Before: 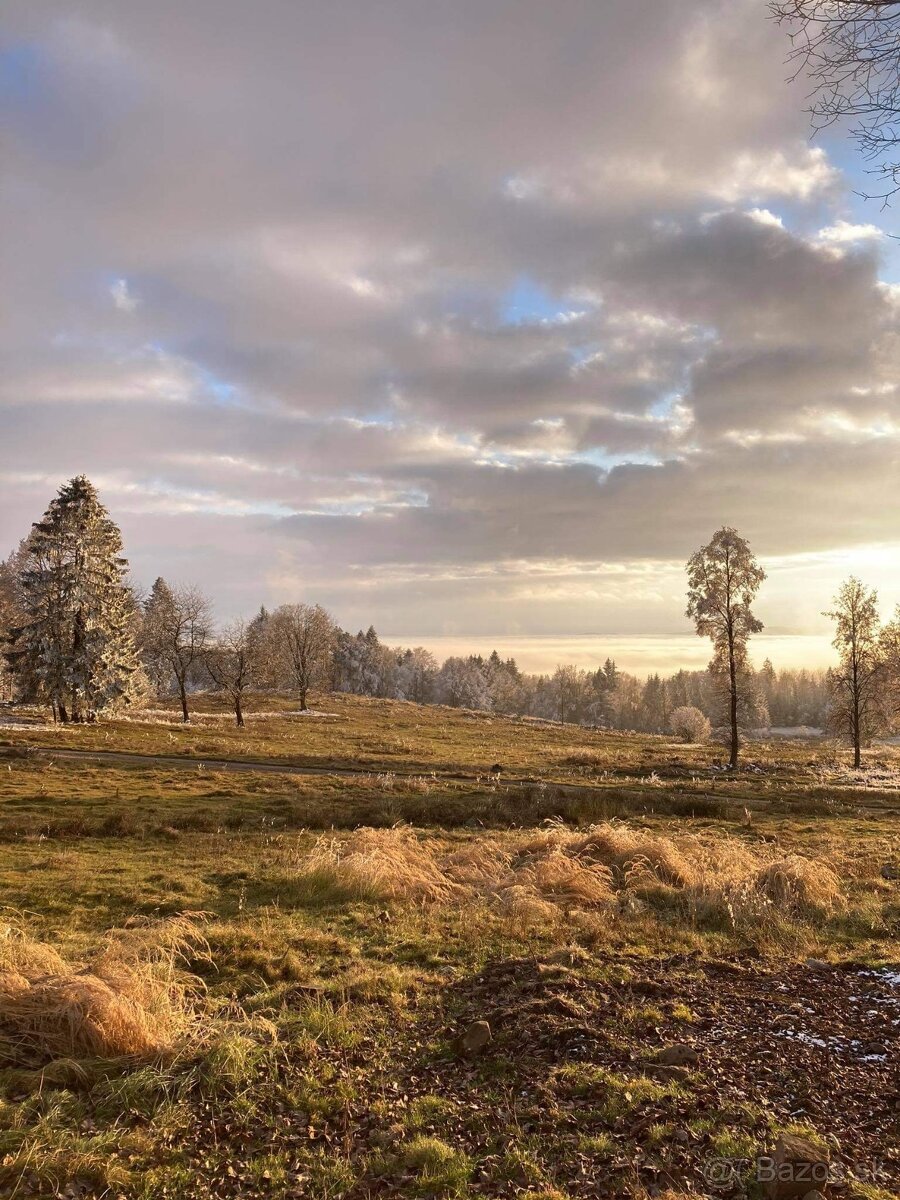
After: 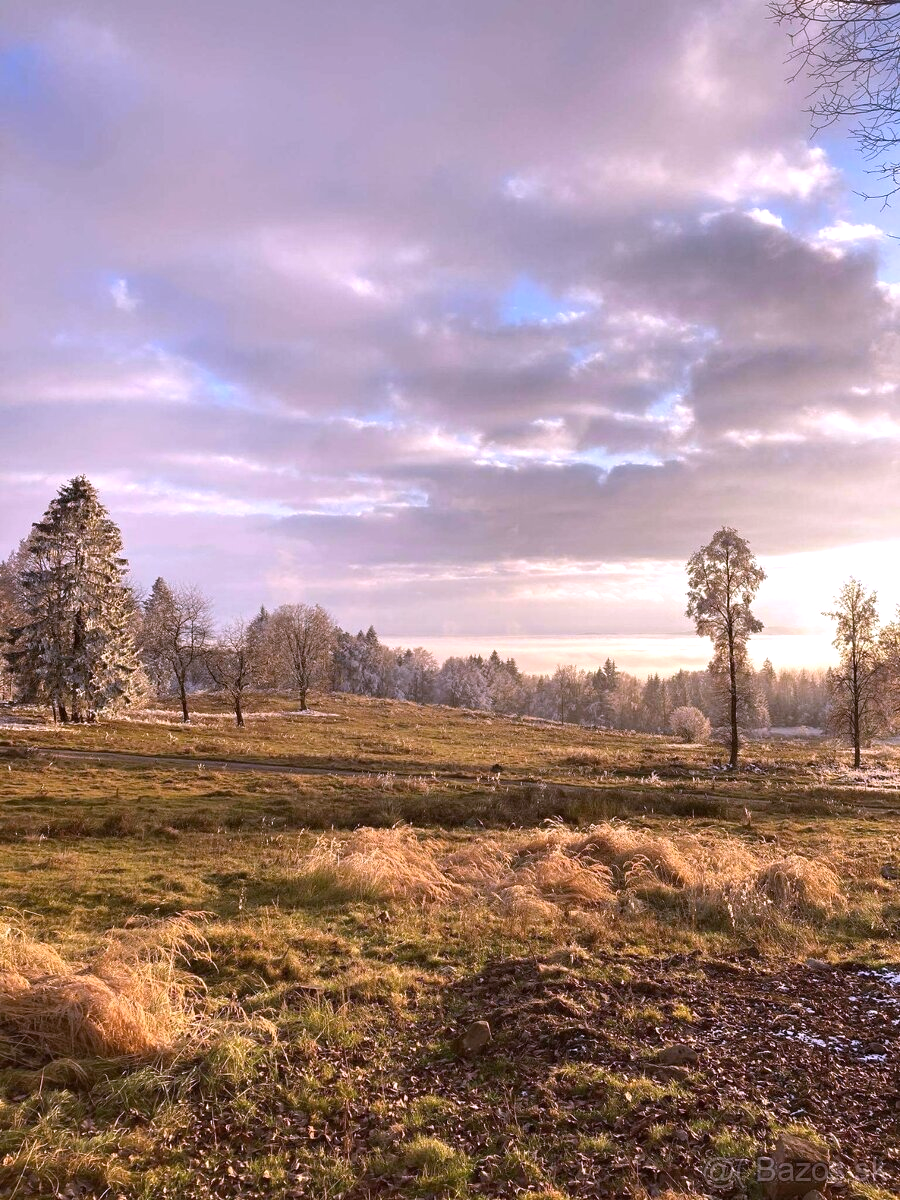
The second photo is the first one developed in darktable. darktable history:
exposure: exposure 0.258 EV, compensate highlight preservation false
white balance: red 1.042, blue 1.17
rotate and perspective: automatic cropping off
